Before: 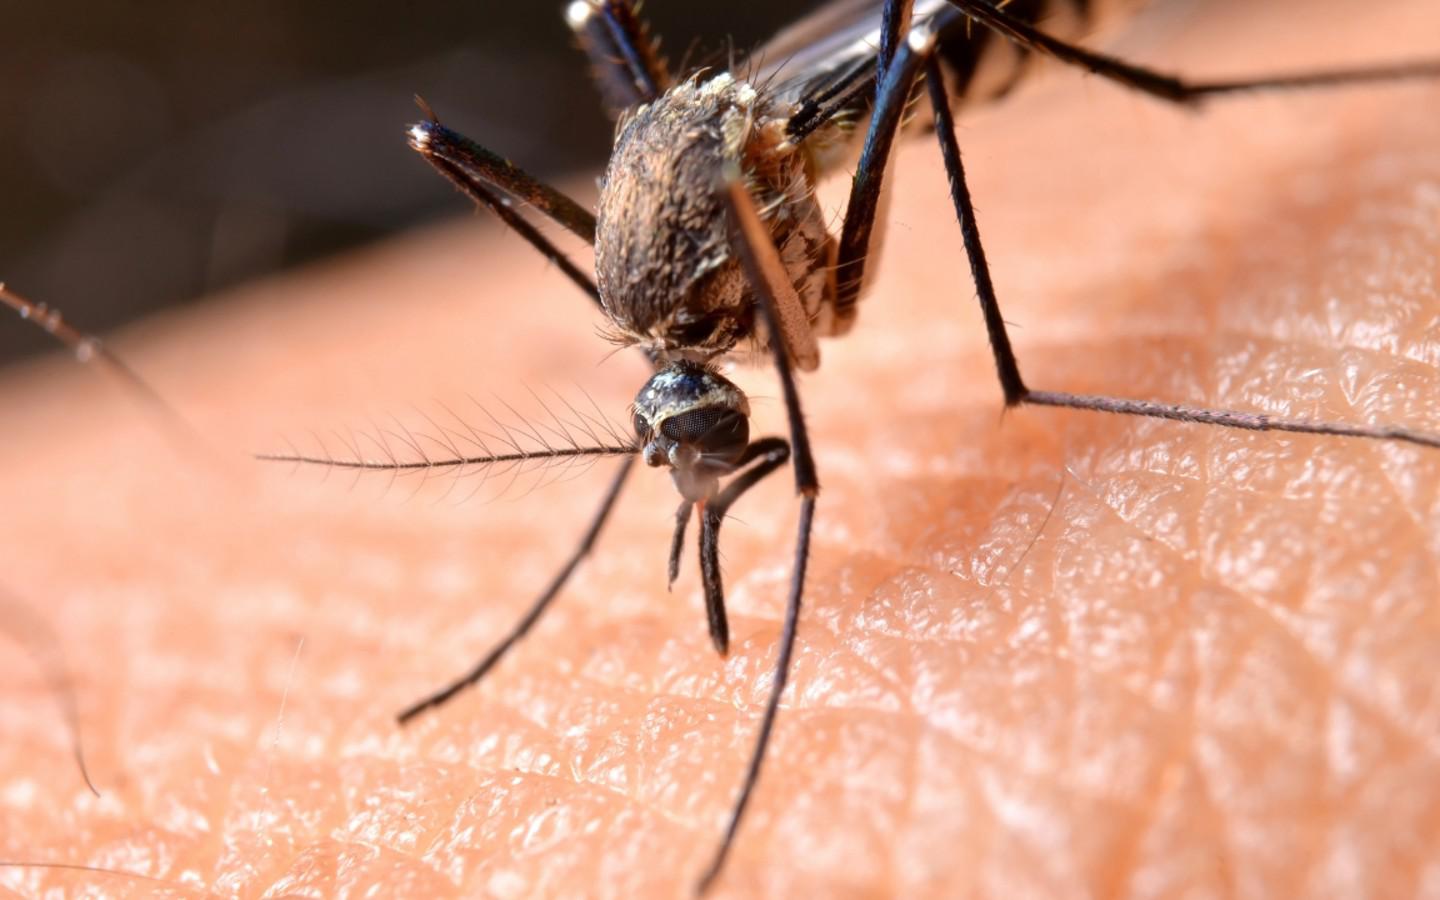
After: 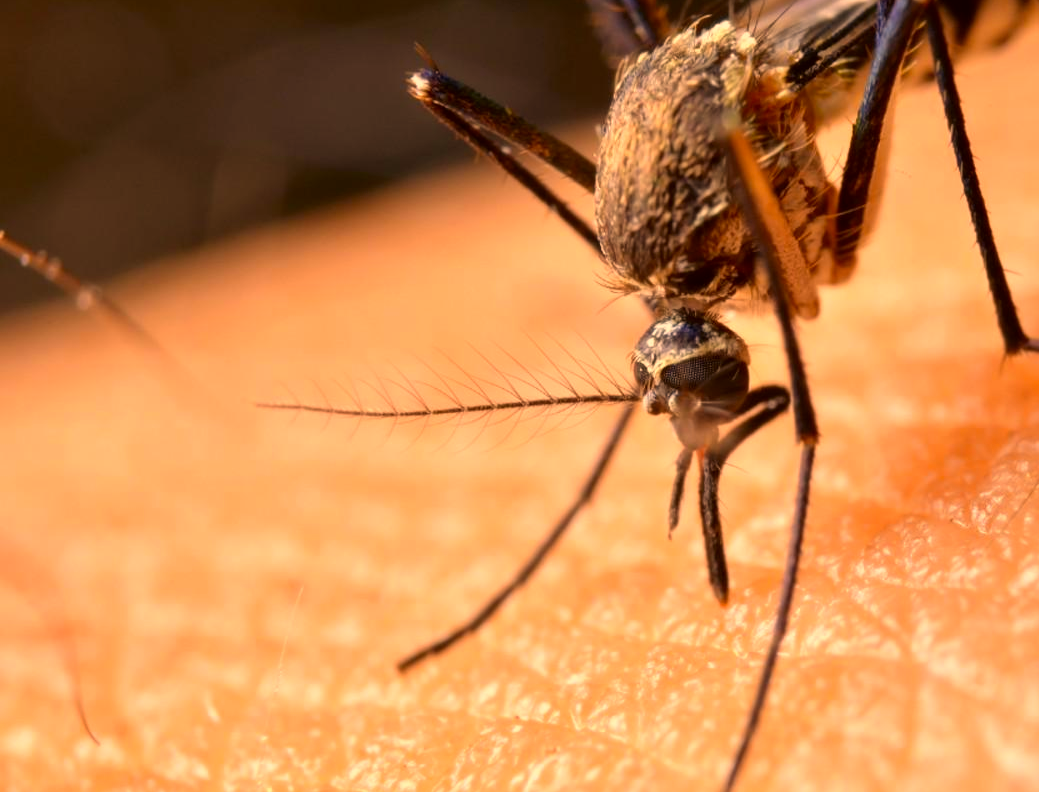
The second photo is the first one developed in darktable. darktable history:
exposure: compensate highlight preservation false
crop: top 5.782%, right 27.846%, bottom 5.49%
color correction: highlights a* 18.63, highlights b* 34.87, shadows a* 1.82, shadows b* 5.81, saturation 1.03
